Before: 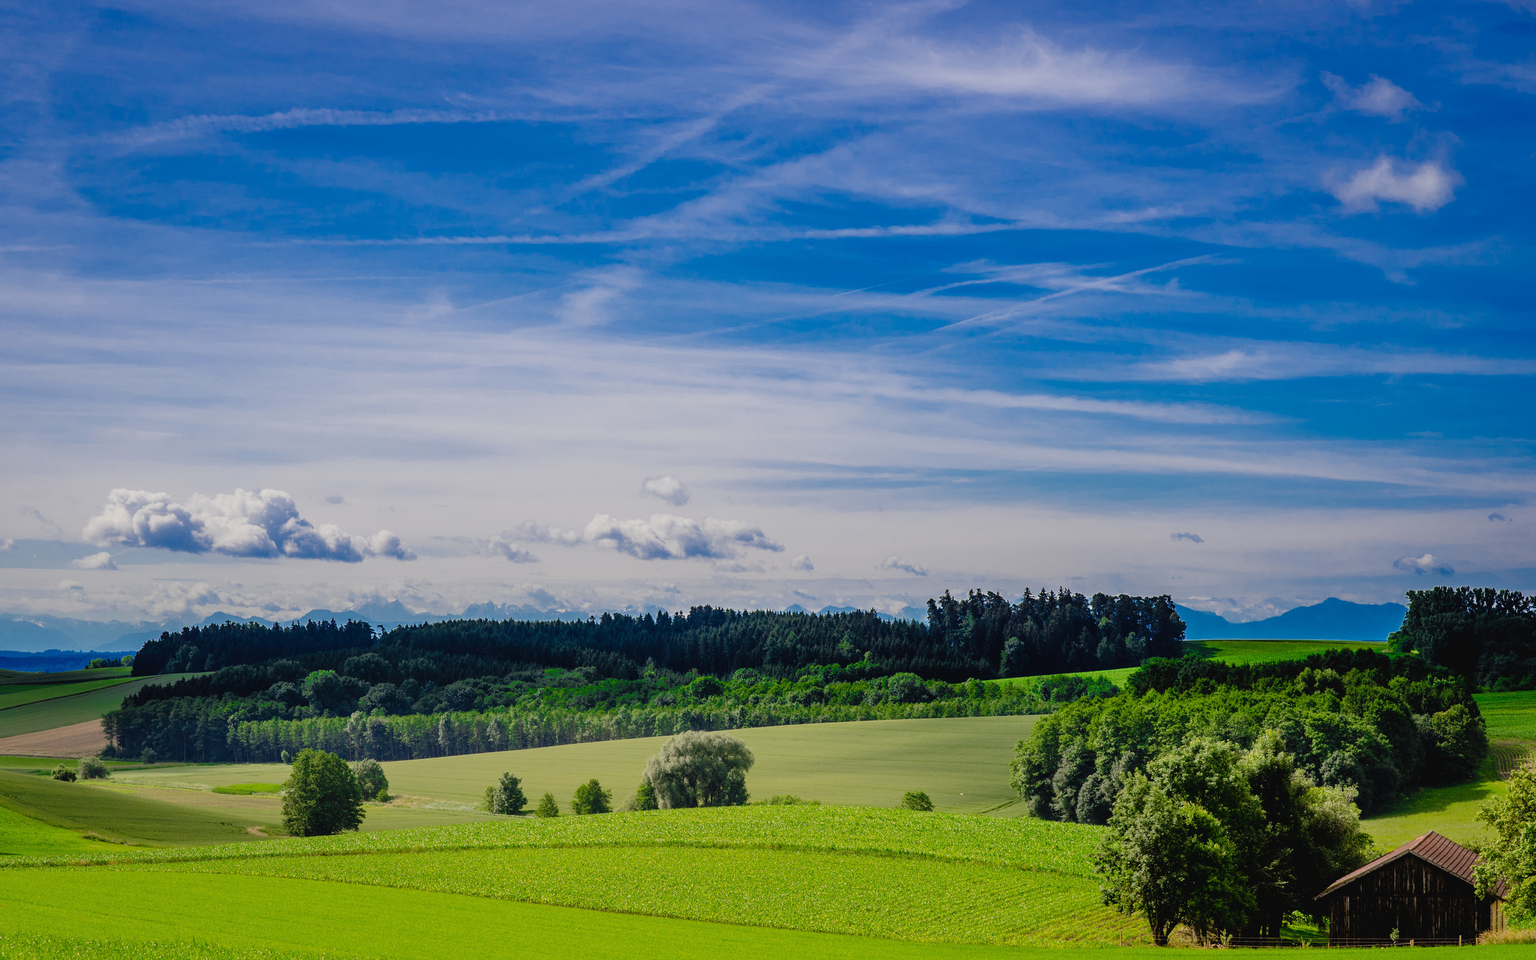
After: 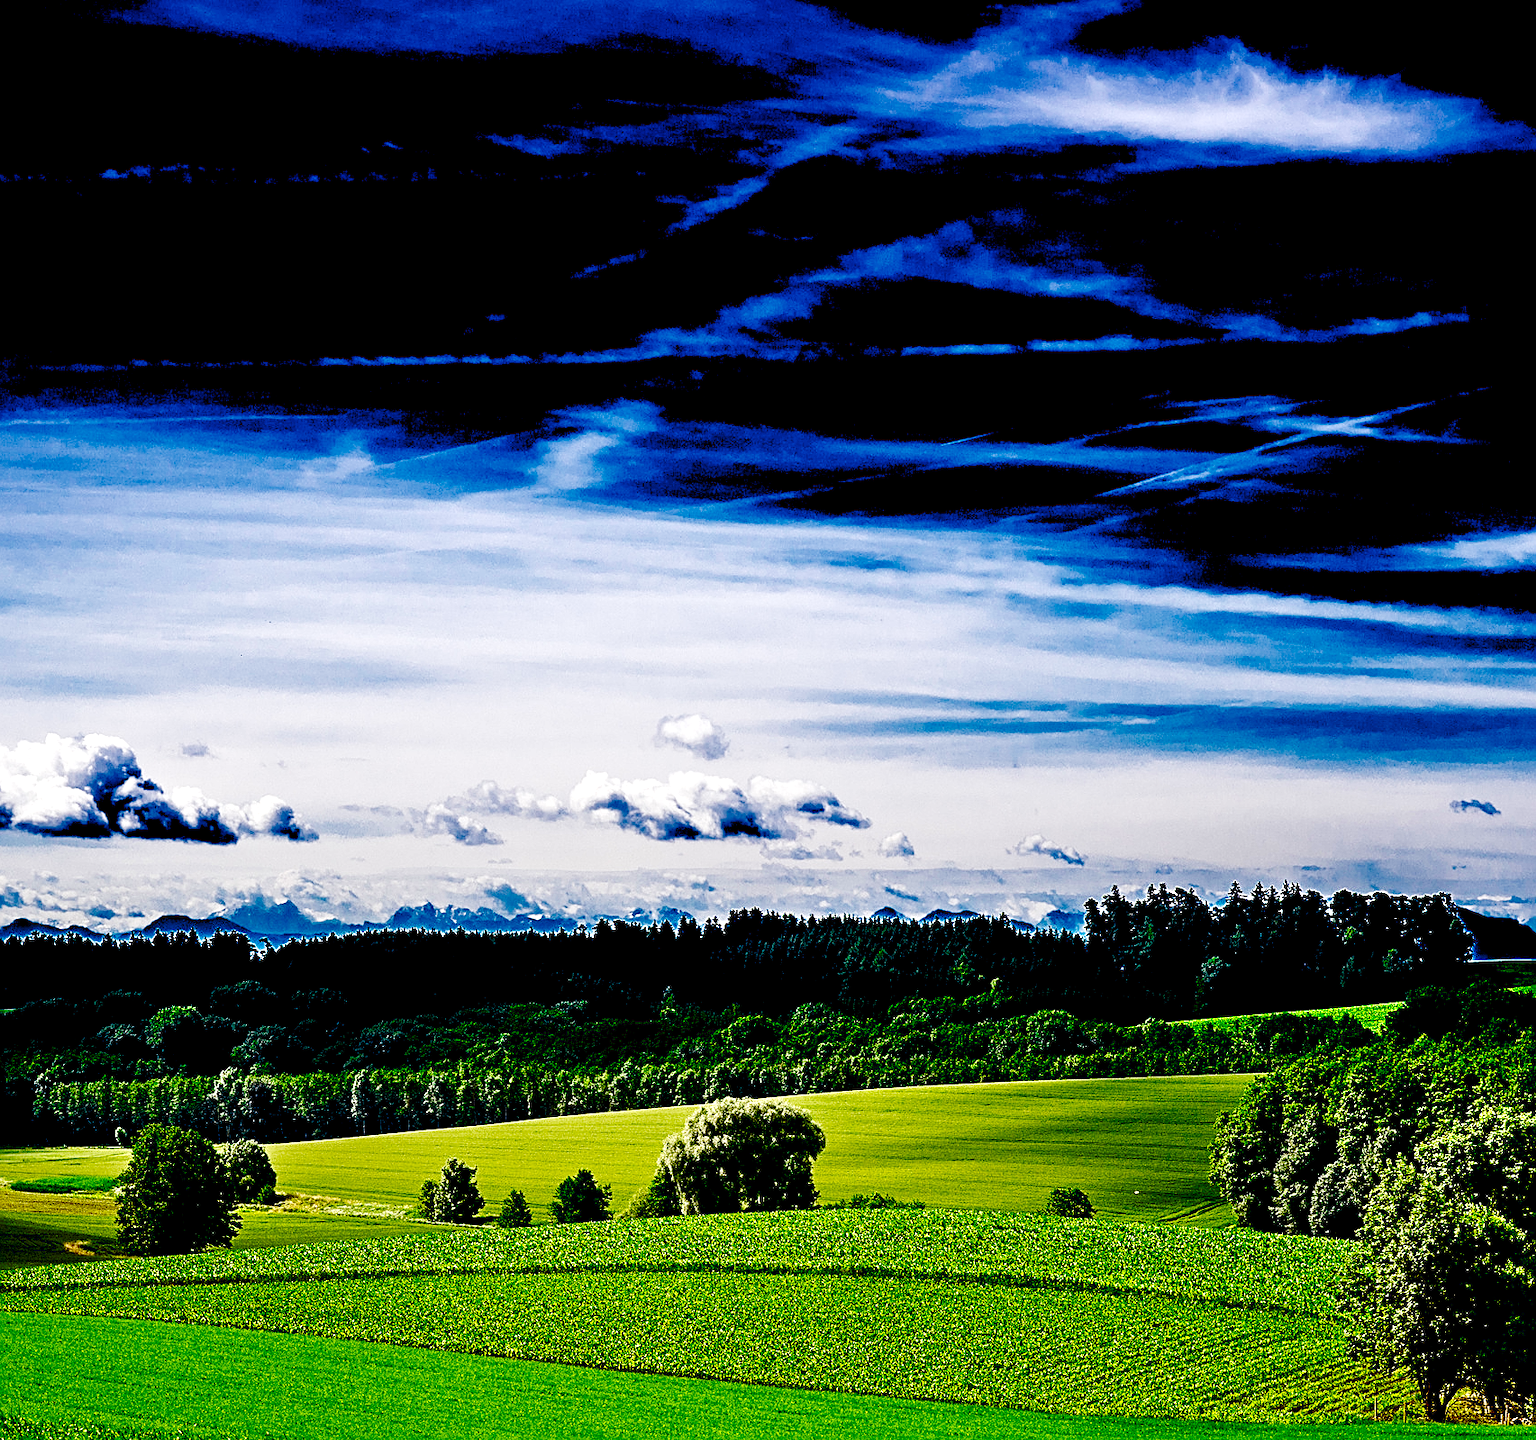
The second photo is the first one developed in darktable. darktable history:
base curve: curves: ch0 [(0, 0.003) (0.001, 0.002) (0.006, 0.004) (0.02, 0.022) (0.048, 0.086) (0.094, 0.234) (0.162, 0.431) (0.258, 0.629) (0.385, 0.8) (0.548, 0.918) (0.751, 0.988) (1, 1)], preserve colors none
sharpen: on, module defaults
crop and rotate: left 13.359%, right 20.032%
contrast equalizer: octaves 7, y [[0.51, 0.537, 0.559, 0.574, 0.599, 0.618], [0.5 ×6], [0.5 ×6], [0 ×6], [0 ×6]]
levels: levels [0.062, 0.494, 0.925]
color balance rgb: perceptual saturation grading › global saturation 44.727%, perceptual saturation grading › highlights -49.559%, perceptual saturation grading › shadows 29.533%, global vibrance 10.217%, saturation formula JzAzBz (2021)
contrast brightness saturation: brightness -0.99, saturation 0.996
local contrast: mode bilateral grid, contrast 19, coarseness 50, detail 102%, midtone range 0.2
